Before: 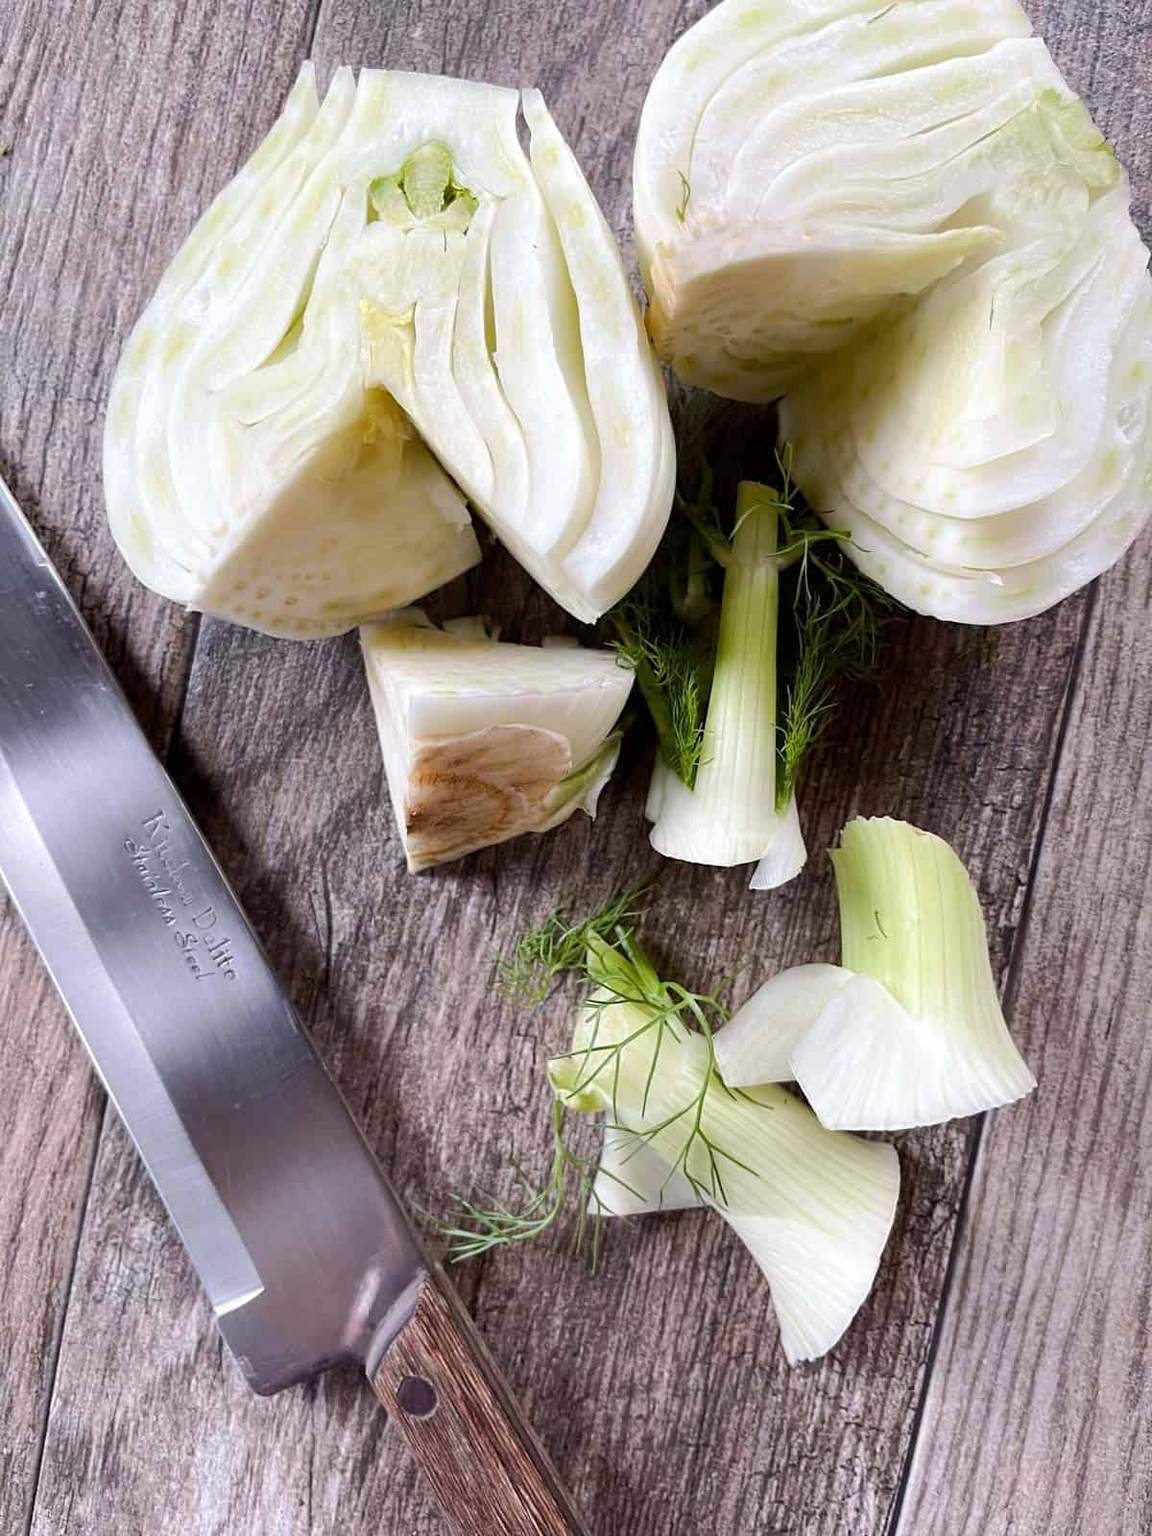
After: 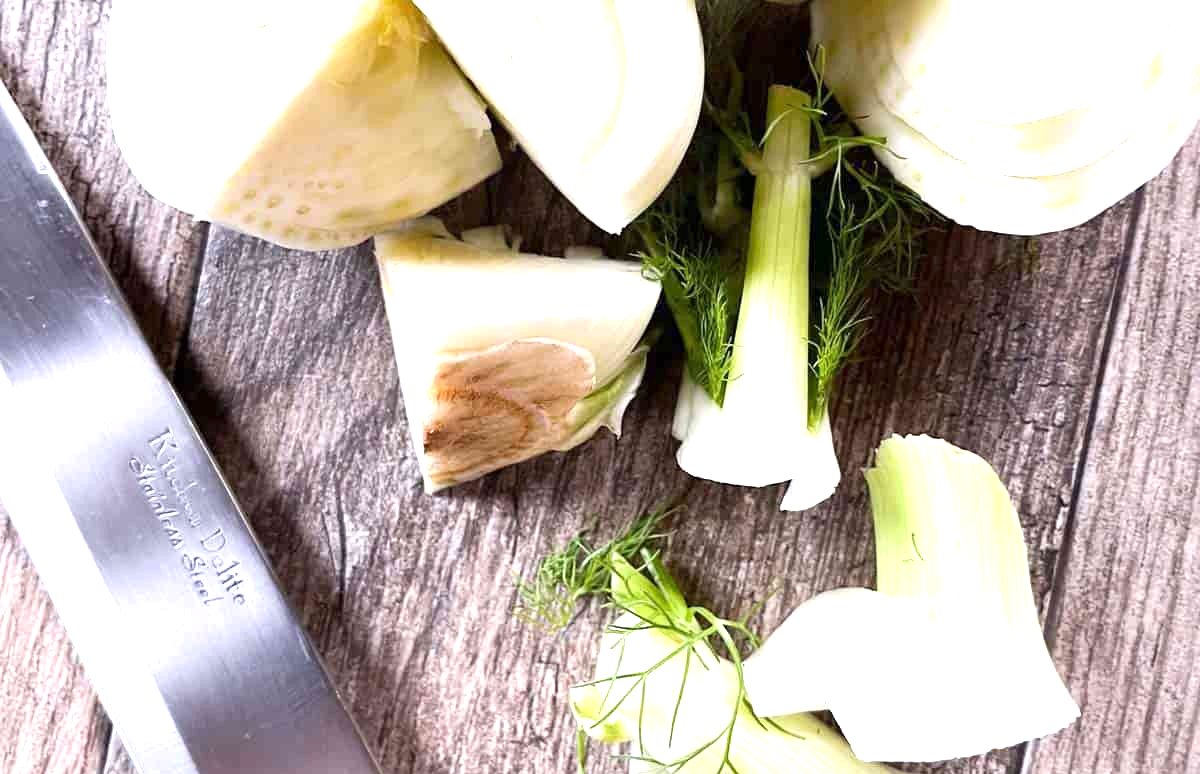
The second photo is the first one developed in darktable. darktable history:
exposure: exposure 1.15 EV, compensate highlight preservation false
crop and rotate: top 26.056%, bottom 25.543%
